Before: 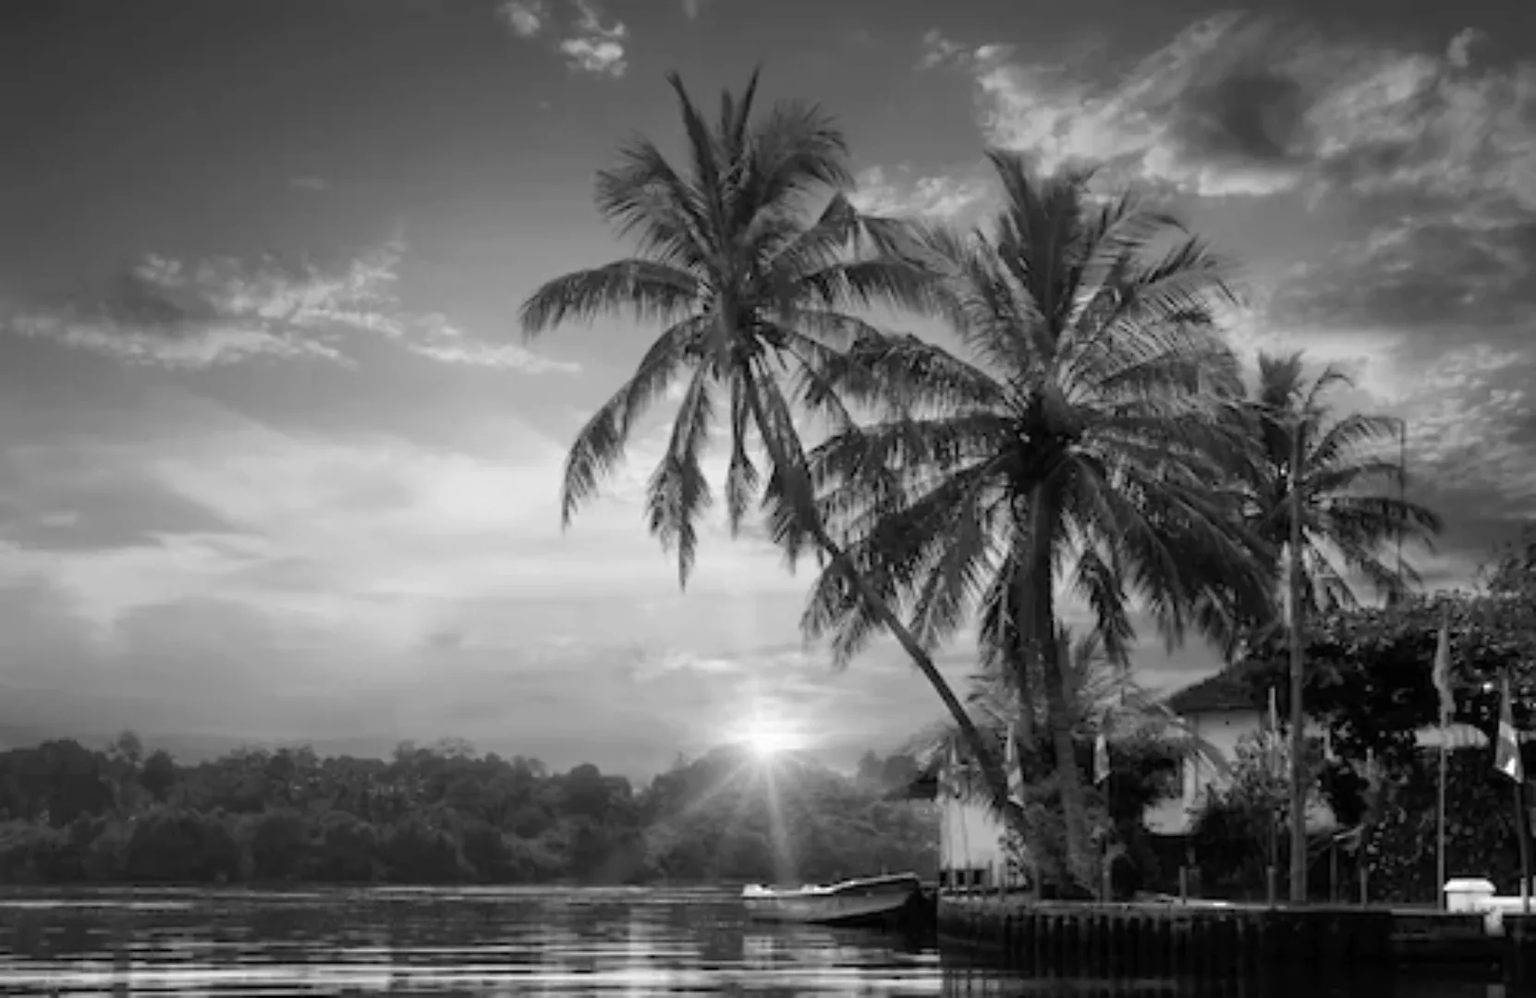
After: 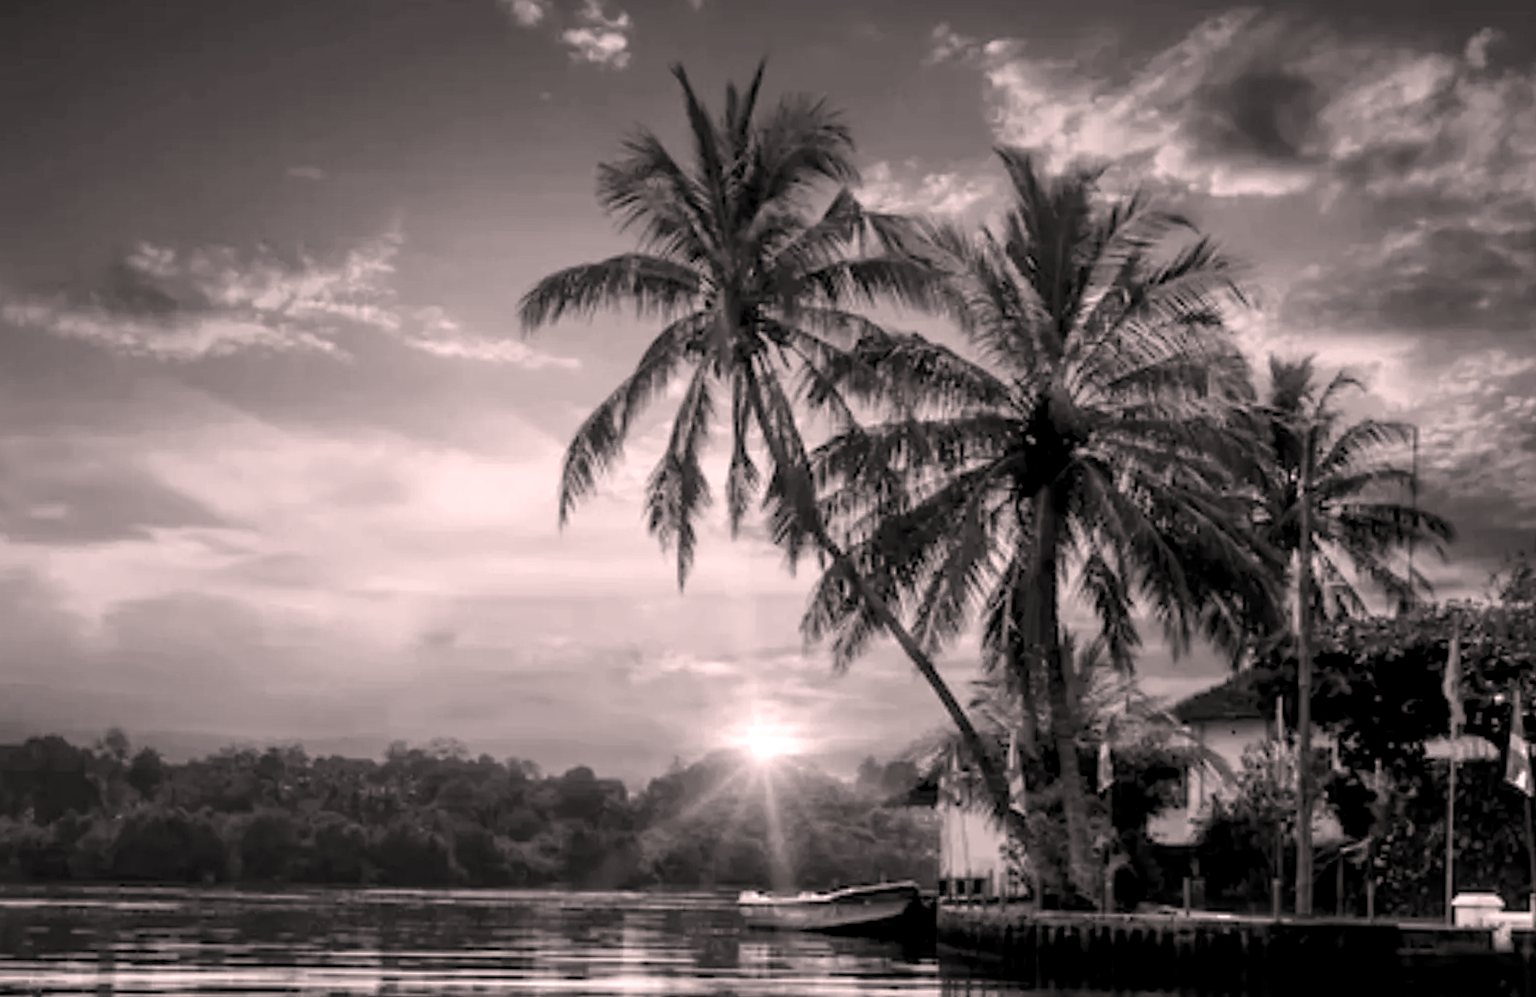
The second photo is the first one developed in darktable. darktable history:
color correction: highlights a* 14.55, highlights b* 4.71
crop and rotate: angle -0.639°
color zones: curves: ch0 [(0, 0.5) (0.125, 0.4) (0.25, 0.5) (0.375, 0.4) (0.5, 0.4) (0.625, 0.35) (0.75, 0.35) (0.875, 0.5)]; ch1 [(0, 0.35) (0.125, 0.45) (0.25, 0.35) (0.375, 0.35) (0.5, 0.35) (0.625, 0.35) (0.75, 0.45) (0.875, 0.35)]; ch2 [(0, 0.6) (0.125, 0.5) (0.25, 0.5) (0.375, 0.6) (0.5, 0.6) (0.625, 0.5) (0.75, 0.5) (0.875, 0.5)]
local contrast: detail 142%
